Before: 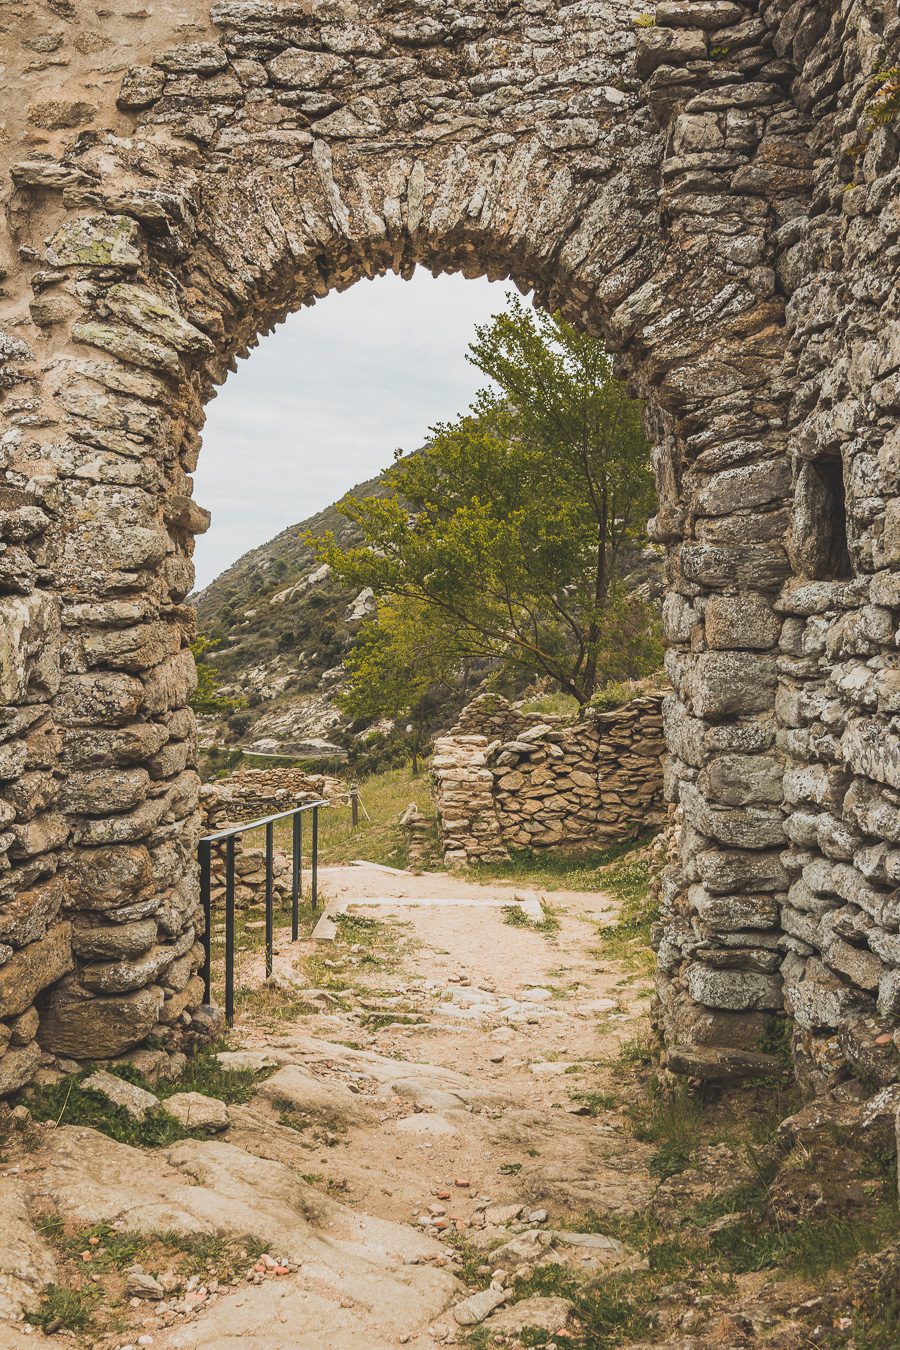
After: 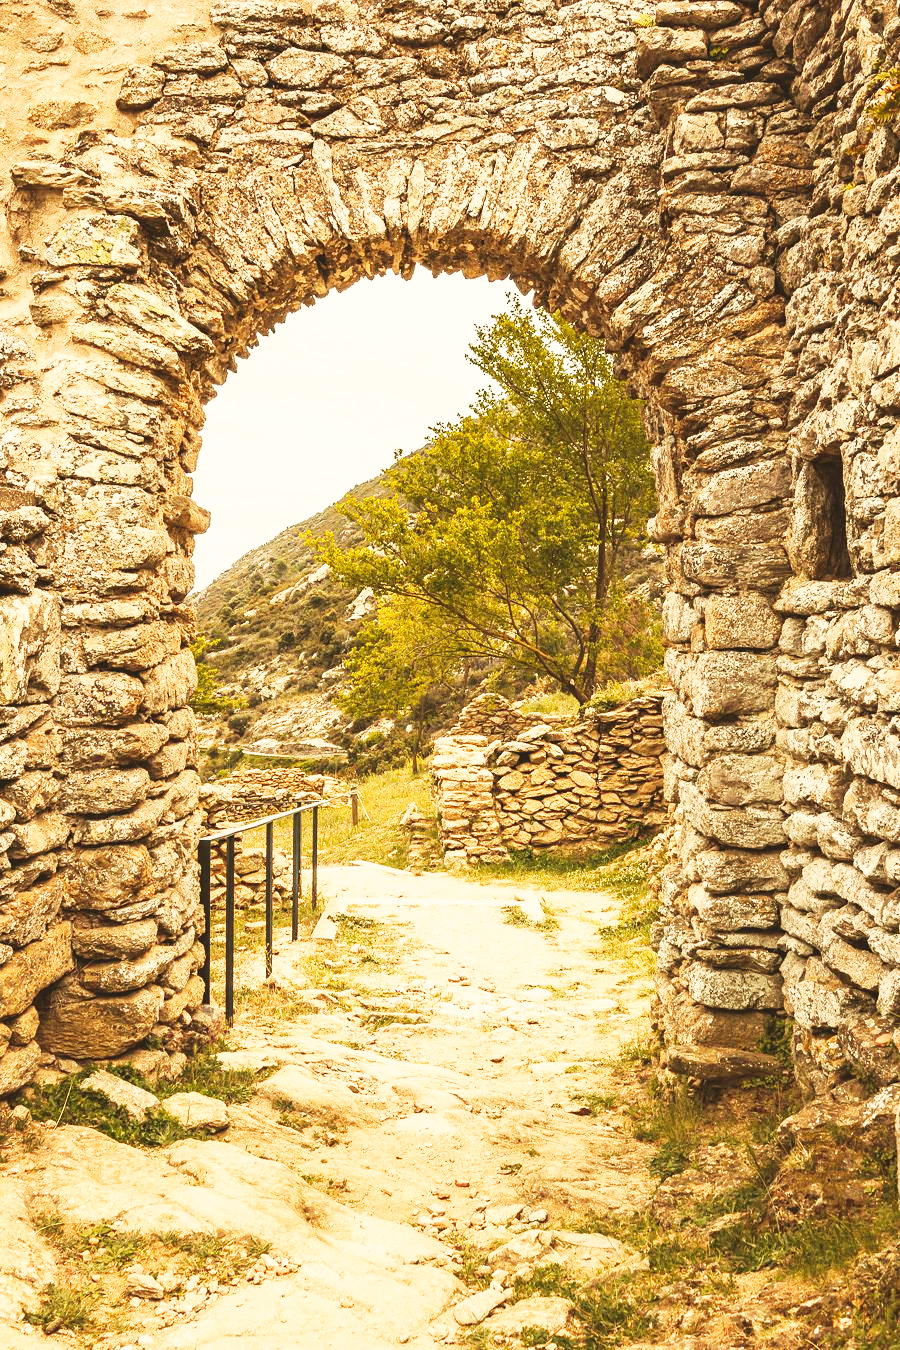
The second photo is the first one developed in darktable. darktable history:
base curve: curves: ch0 [(0, 0) (0.007, 0.004) (0.027, 0.03) (0.046, 0.07) (0.207, 0.54) (0.442, 0.872) (0.673, 0.972) (1, 1)], preserve colors none
white balance: red 1.138, green 0.996, blue 0.812
